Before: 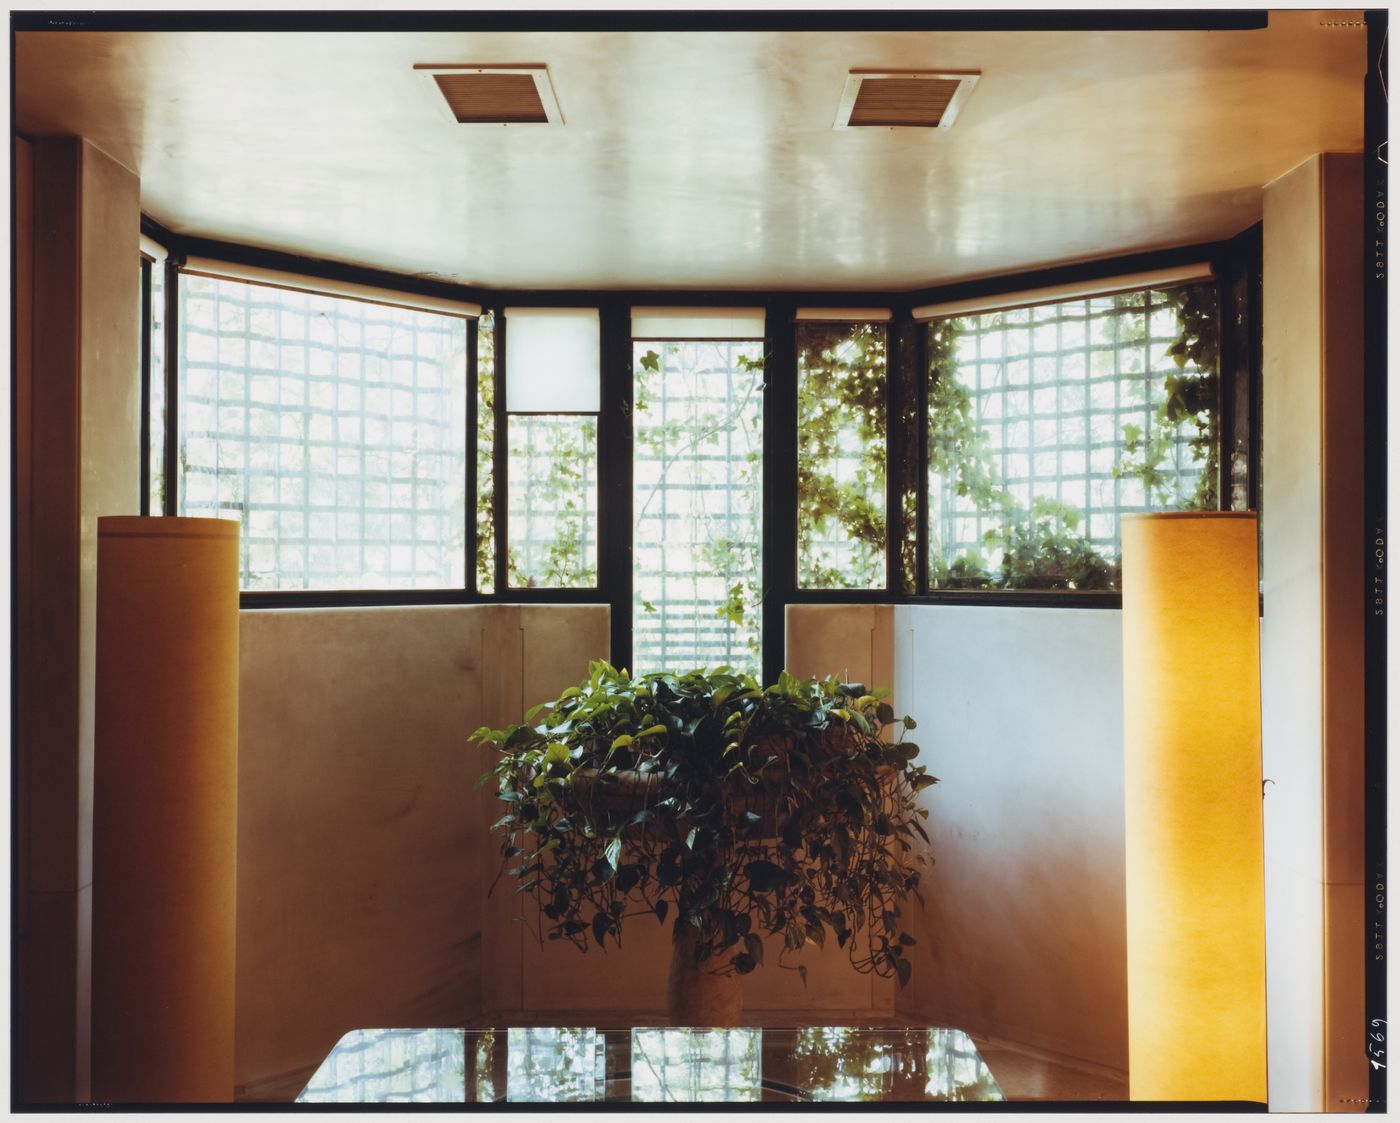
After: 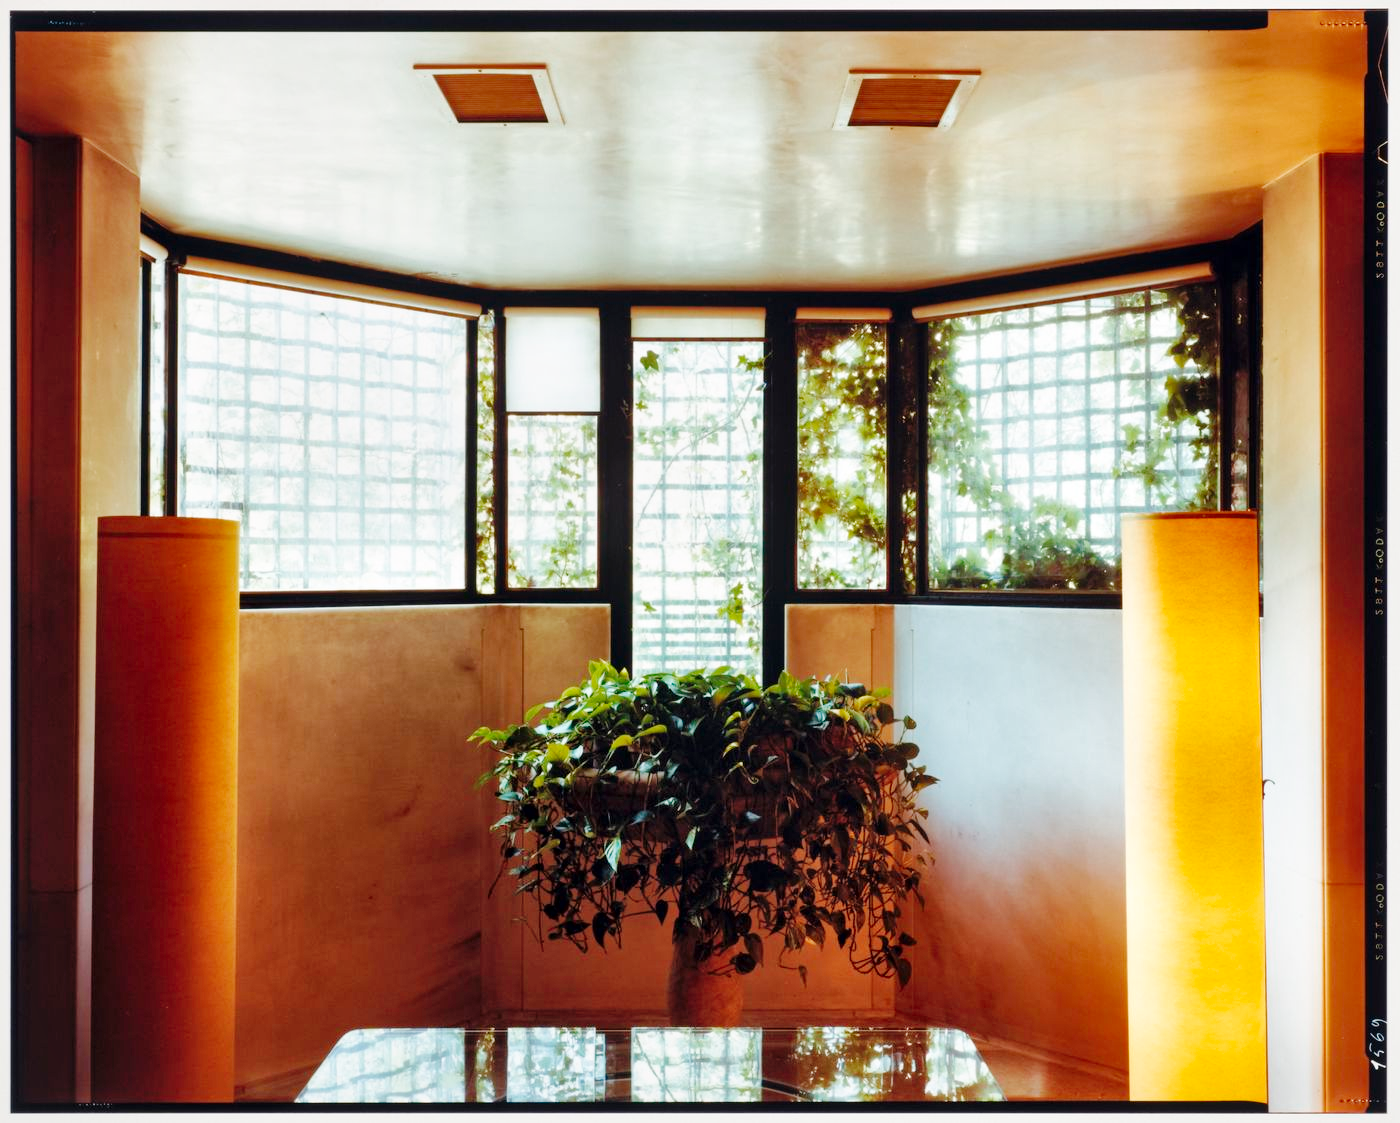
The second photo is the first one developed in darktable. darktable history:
tone equalizer: -8 EV 0.281 EV, -7 EV 0.399 EV, -6 EV 0.416 EV, -5 EV 0.278 EV, -3 EV -0.245 EV, -2 EV -0.445 EV, -1 EV -0.431 EV, +0 EV -0.274 EV, edges refinement/feathering 500, mask exposure compensation -1.57 EV, preserve details no
exposure: exposure 0.201 EV, compensate exposure bias true, compensate highlight preservation false
base curve: curves: ch0 [(0, 0) (0.036, 0.025) (0.121, 0.166) (0.206, 0.329) (0.605, 0.79) (1, 1)], preserve colors none
local contrast: mode bilateral grid, contrast 25, coarseness 61, detail 151%, midtone range 0.2
